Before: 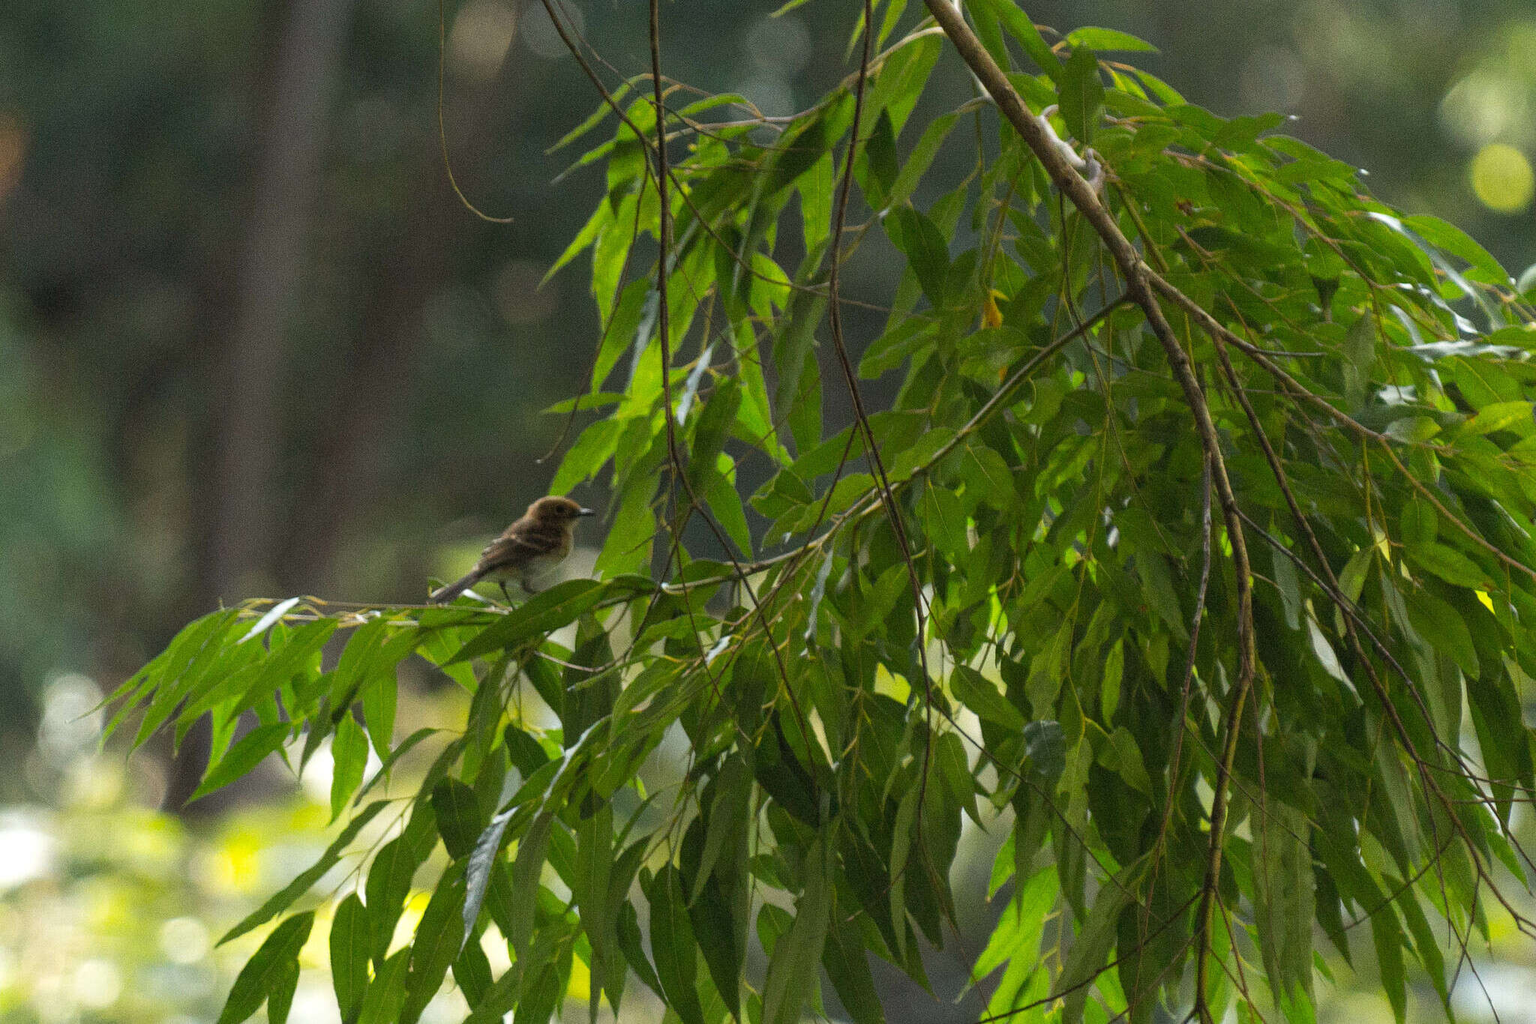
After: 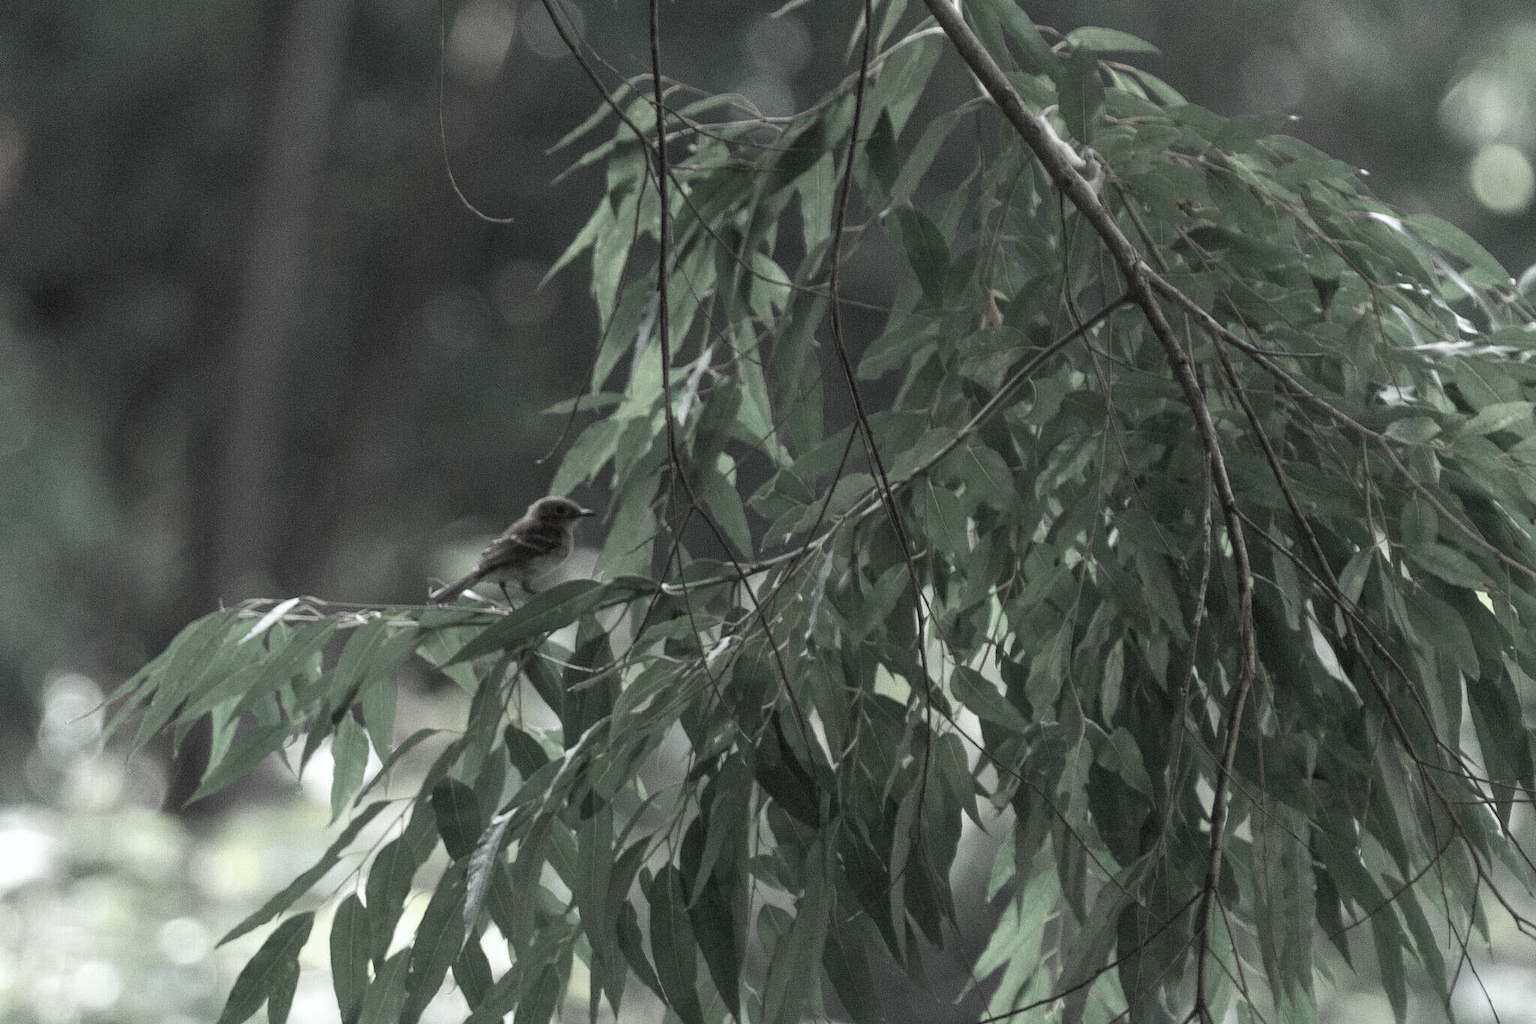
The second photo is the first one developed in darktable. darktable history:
color contrast: green-magenta contrast 0.3, blue-yellow contrast 0.15
color calibration: illuminant Planckian (black body), adaptation linear Bradford (ICC v4), x 0.361, y 0.366, temperature 4511.61 K, saturation algorithm version 1 (2020)
